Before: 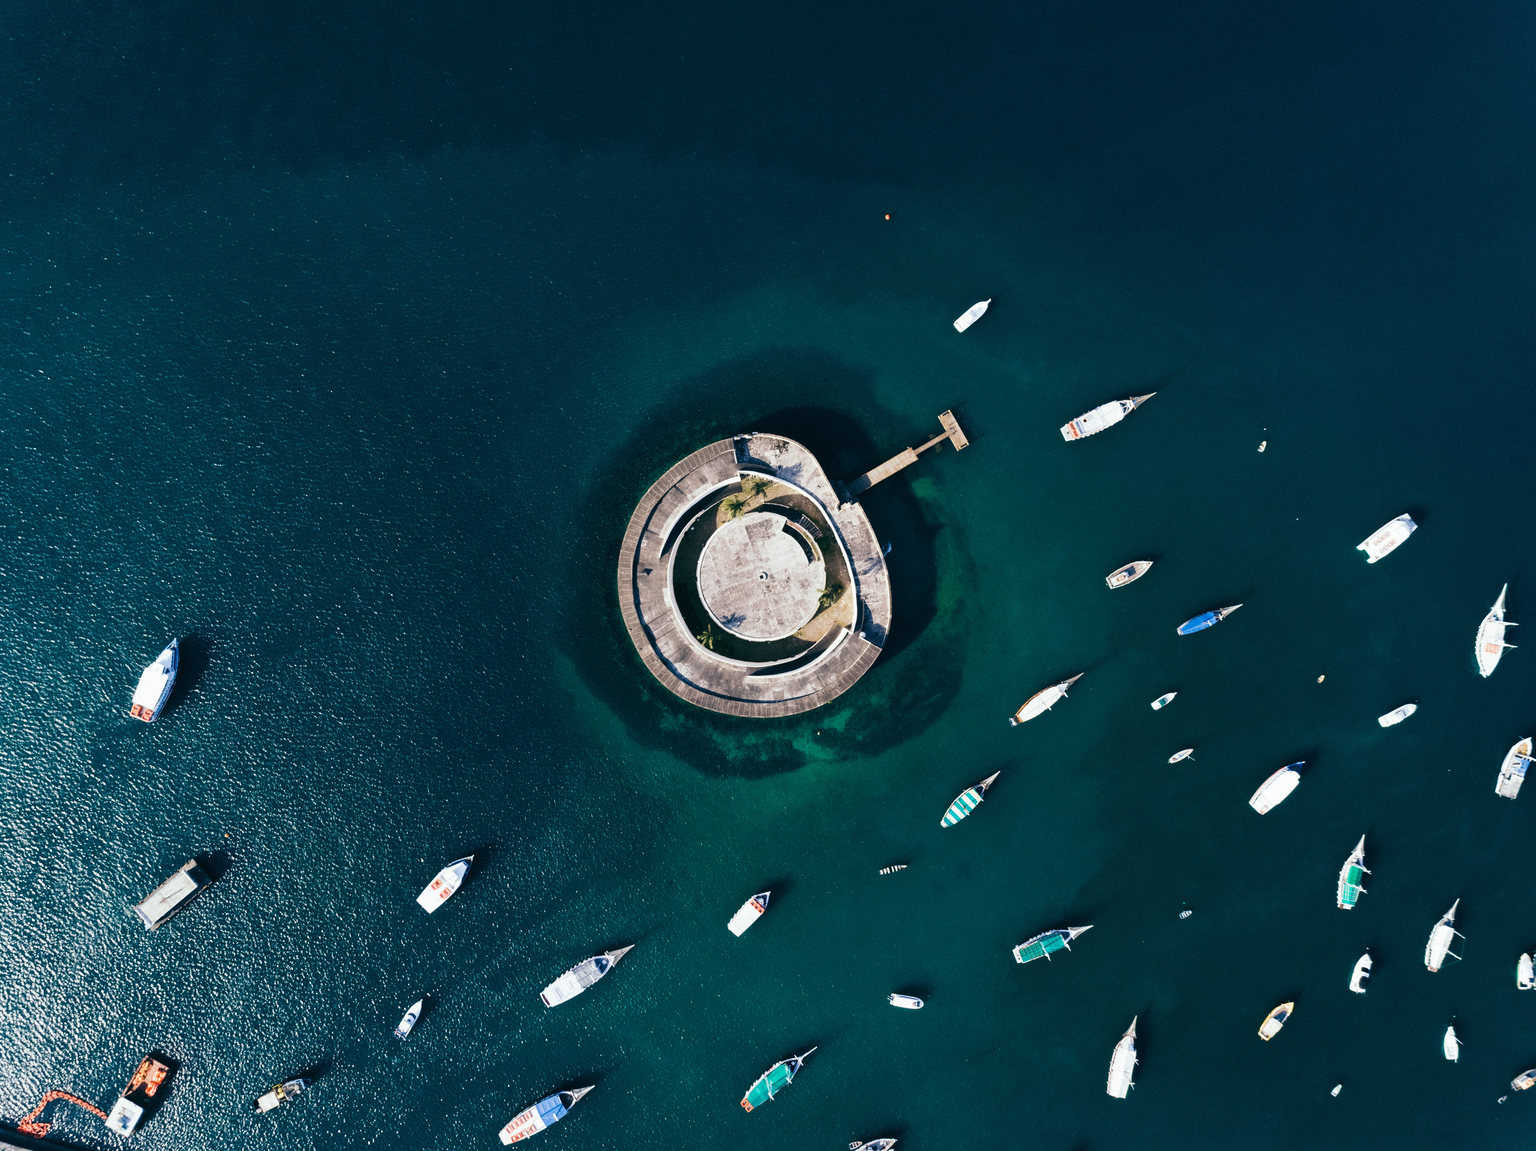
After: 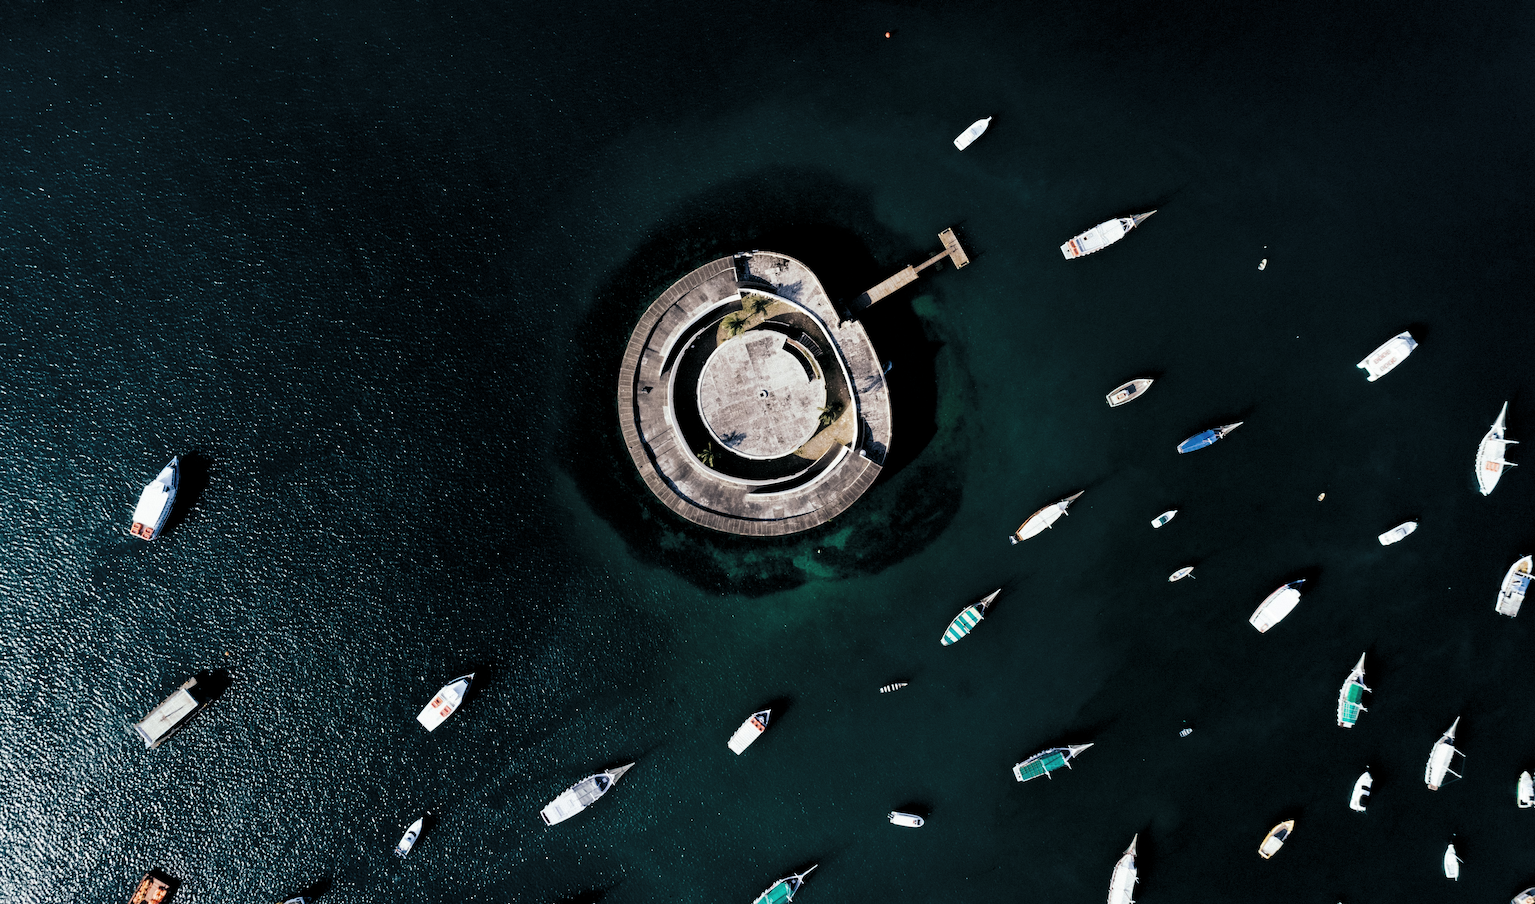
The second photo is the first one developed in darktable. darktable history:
levels: levels [0.116, 0.574, 1]
crop and rotate: top 15.878%, bottom 5.553%
